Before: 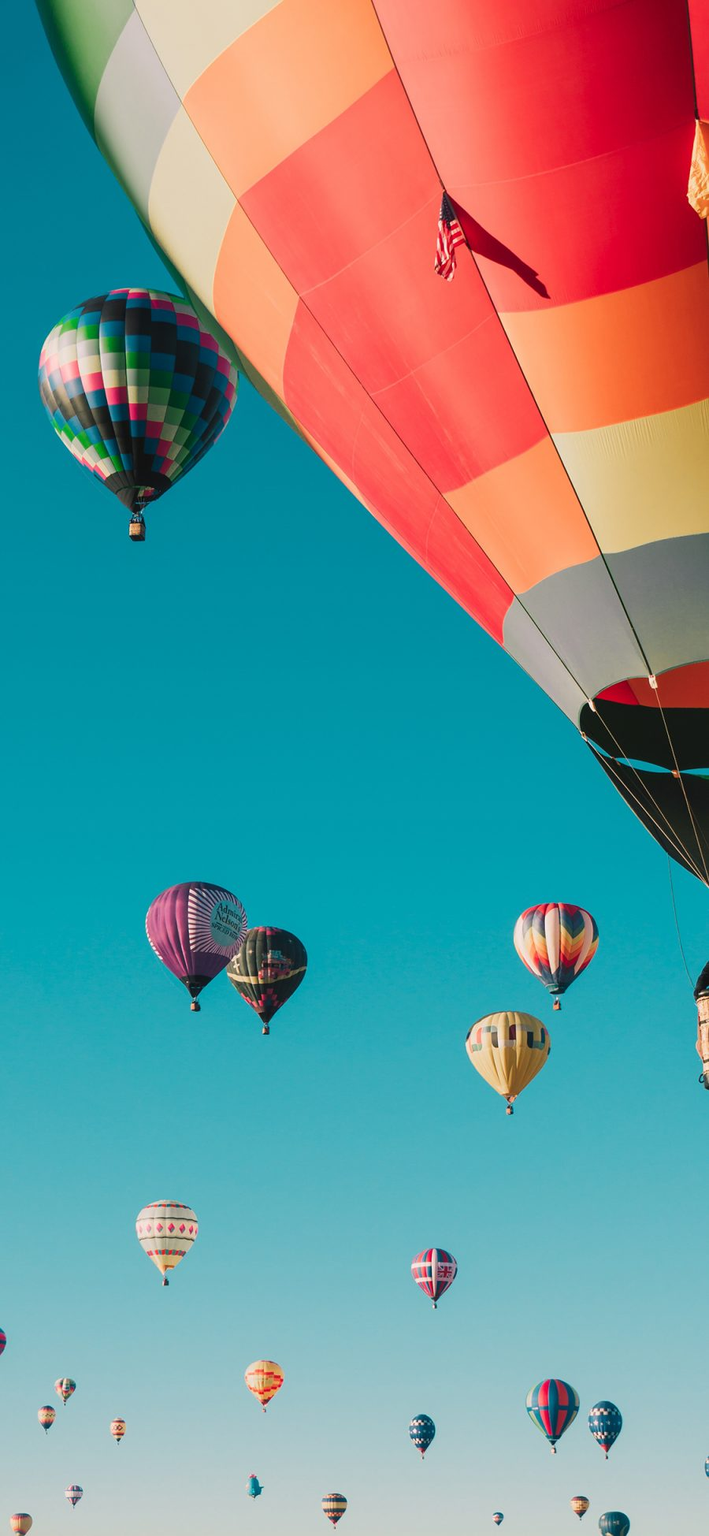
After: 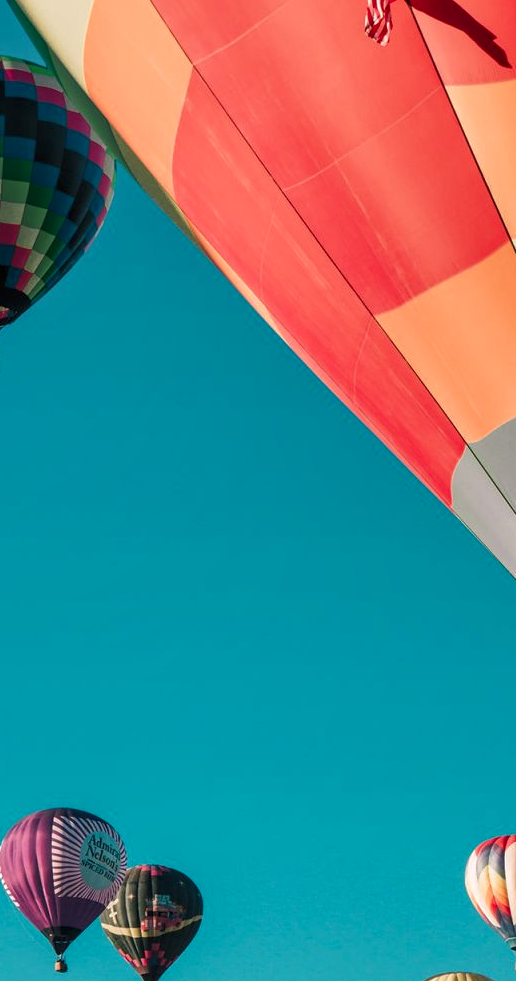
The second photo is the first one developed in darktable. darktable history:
crop: left 20.856%, top 15.974%, right 21.751%, bottom 33.664%
local contrast: detail 130%
shadows and highlights: radius 132.52, soften with gaussian
levels: levels [0, 0.492, 0.984]
